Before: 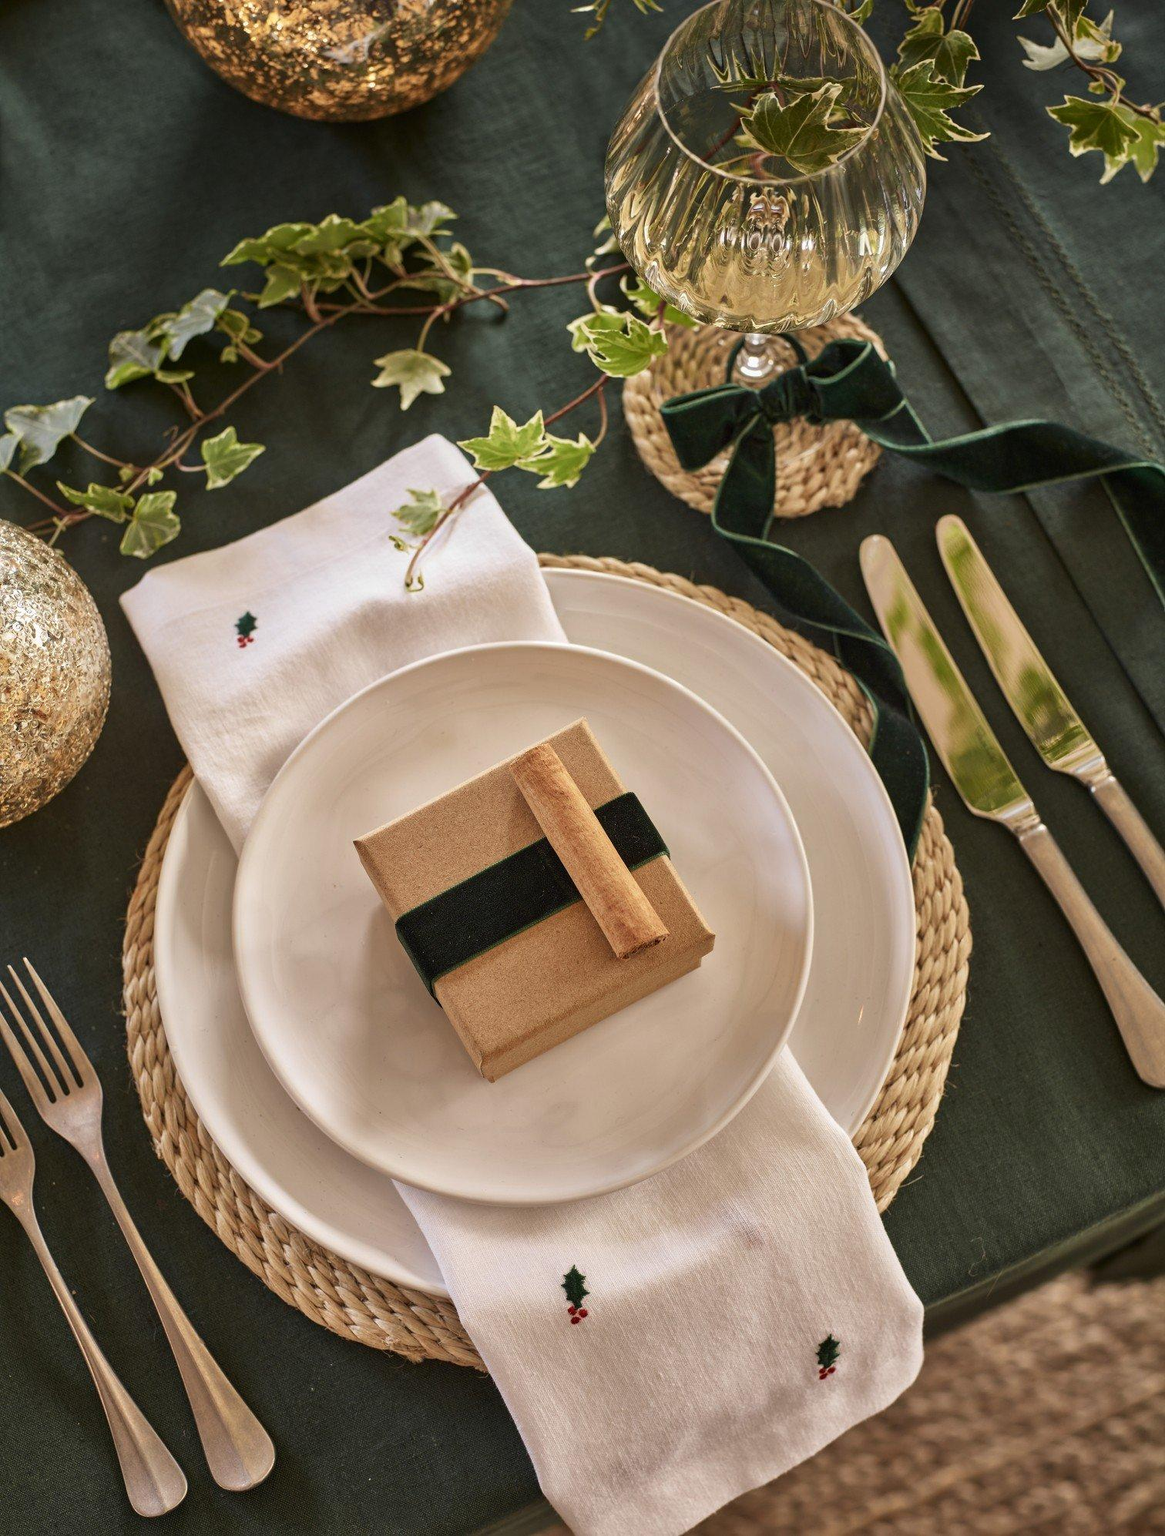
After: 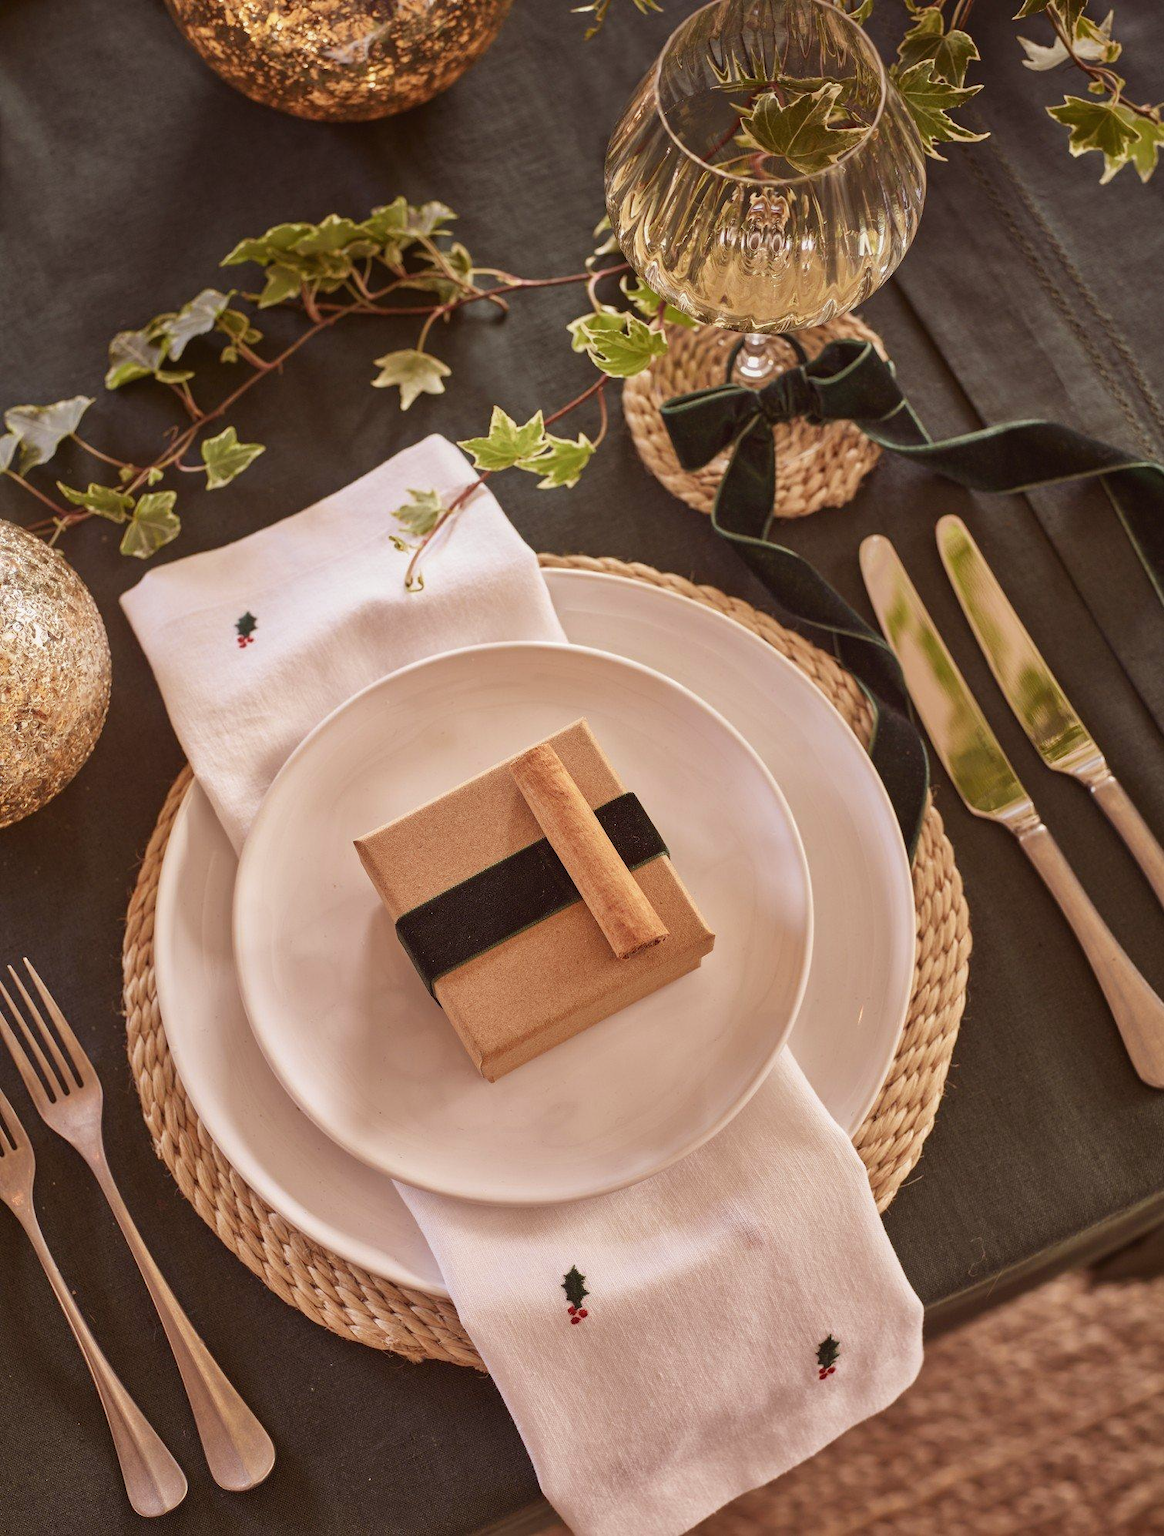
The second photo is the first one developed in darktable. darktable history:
contrast equalizer: octaves 7, y [[0.6 ×6], [0.55 ×6], [0 ×6], [0 ×6], [0 ×6]], mix -0.2
rgb levels: mode RGB, independent channels, levels [[0, 0.474, 1], [0, 0.5, 1], [0, 0.5, 1]]
